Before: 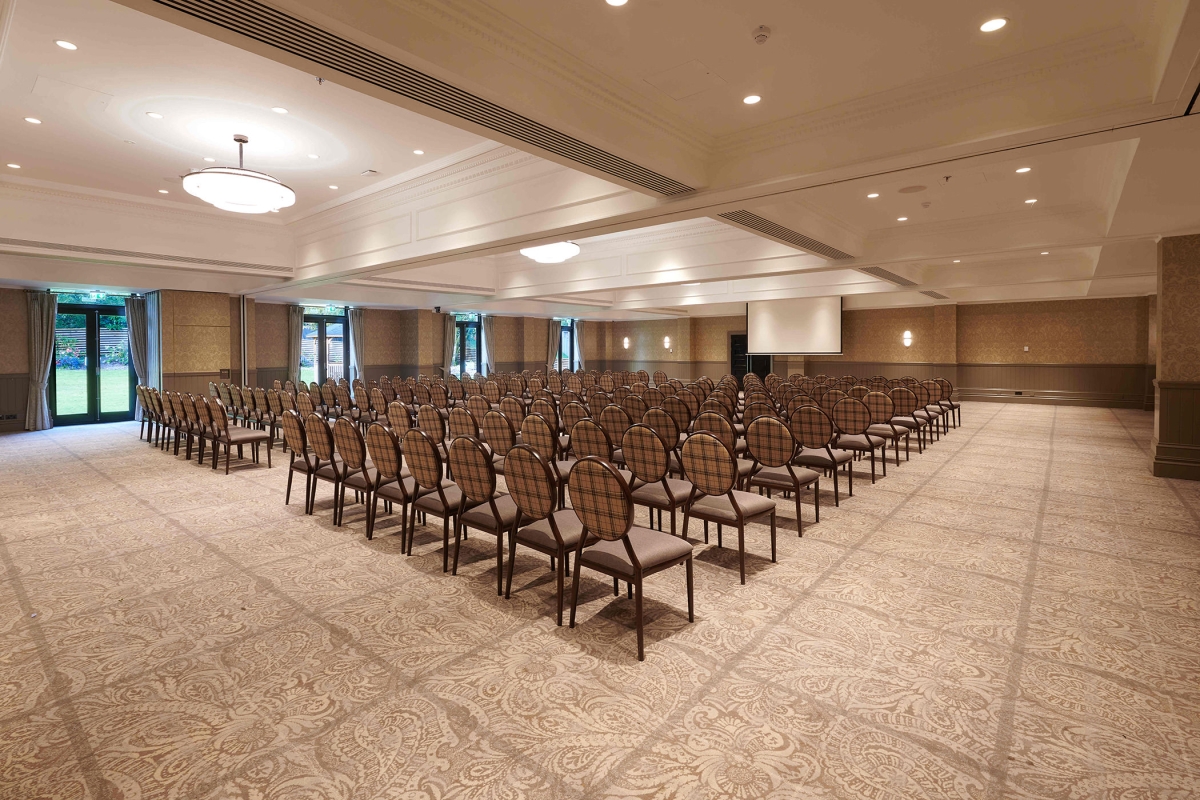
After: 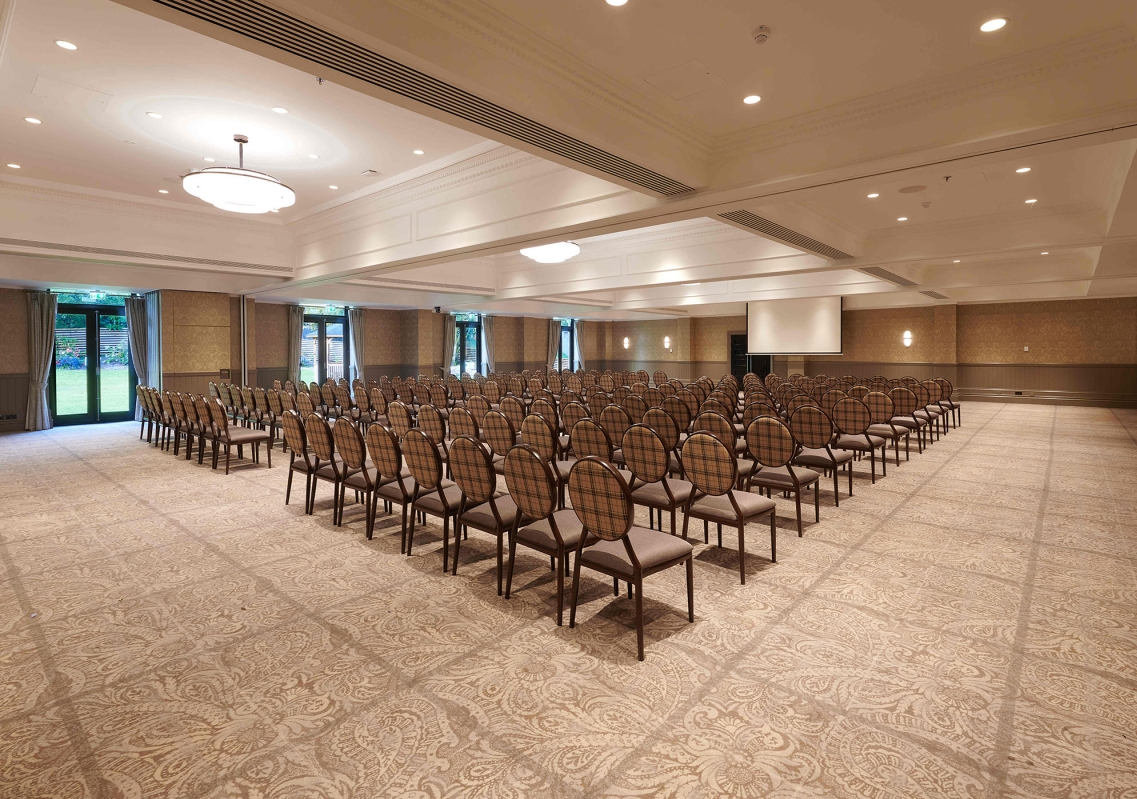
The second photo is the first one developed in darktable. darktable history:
exposure: compensate highlight preservation false
crop and rotate: left 0%, right 5.186%
